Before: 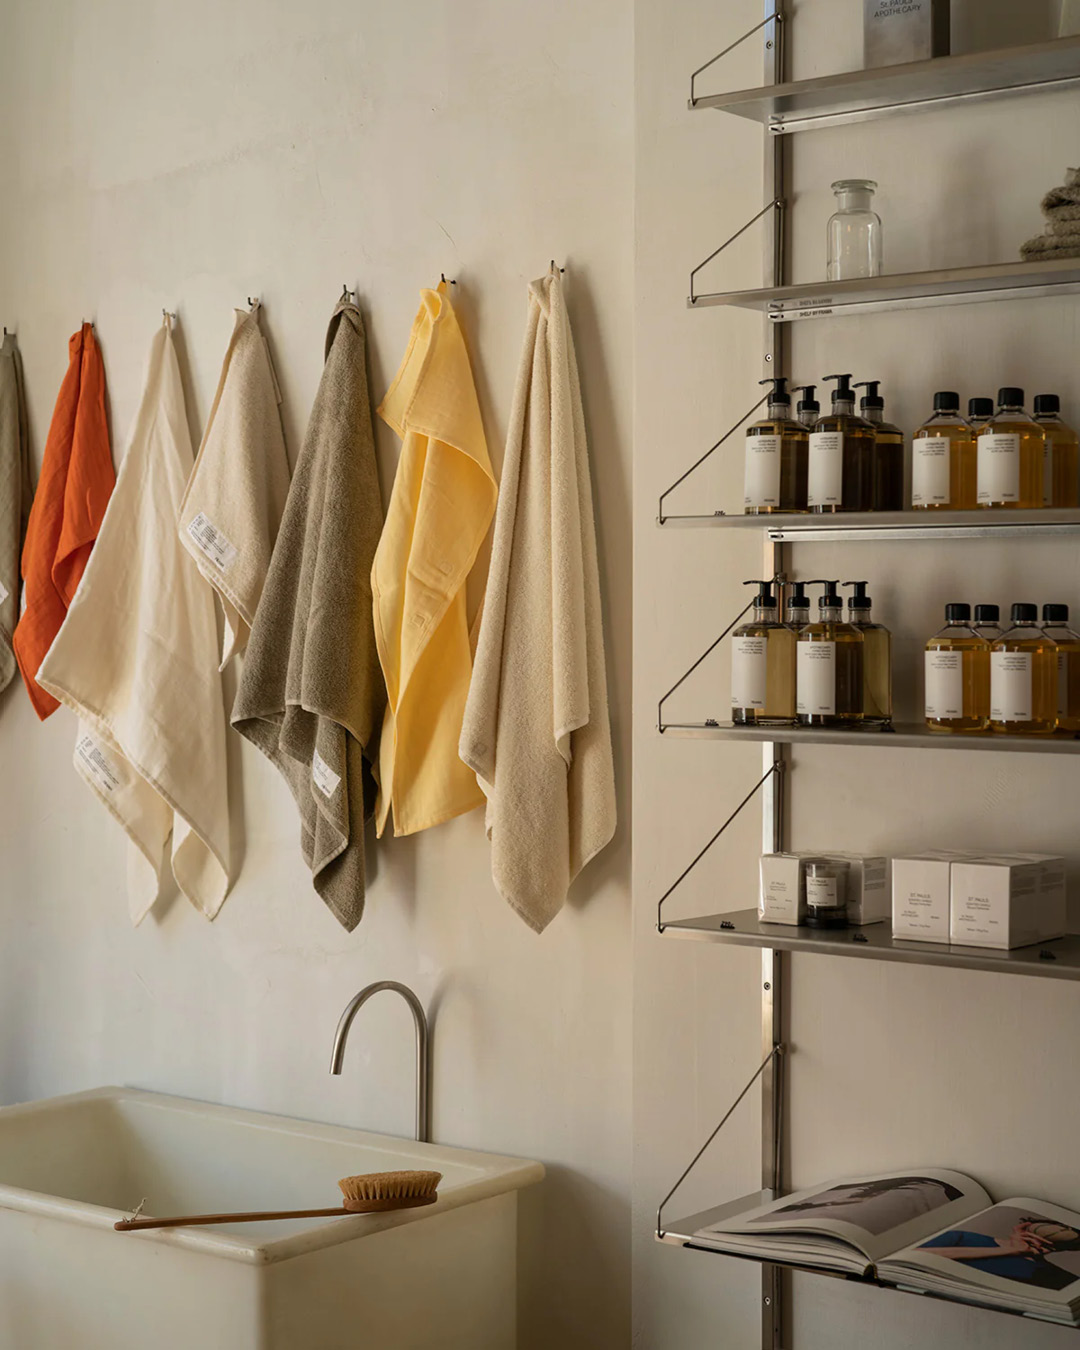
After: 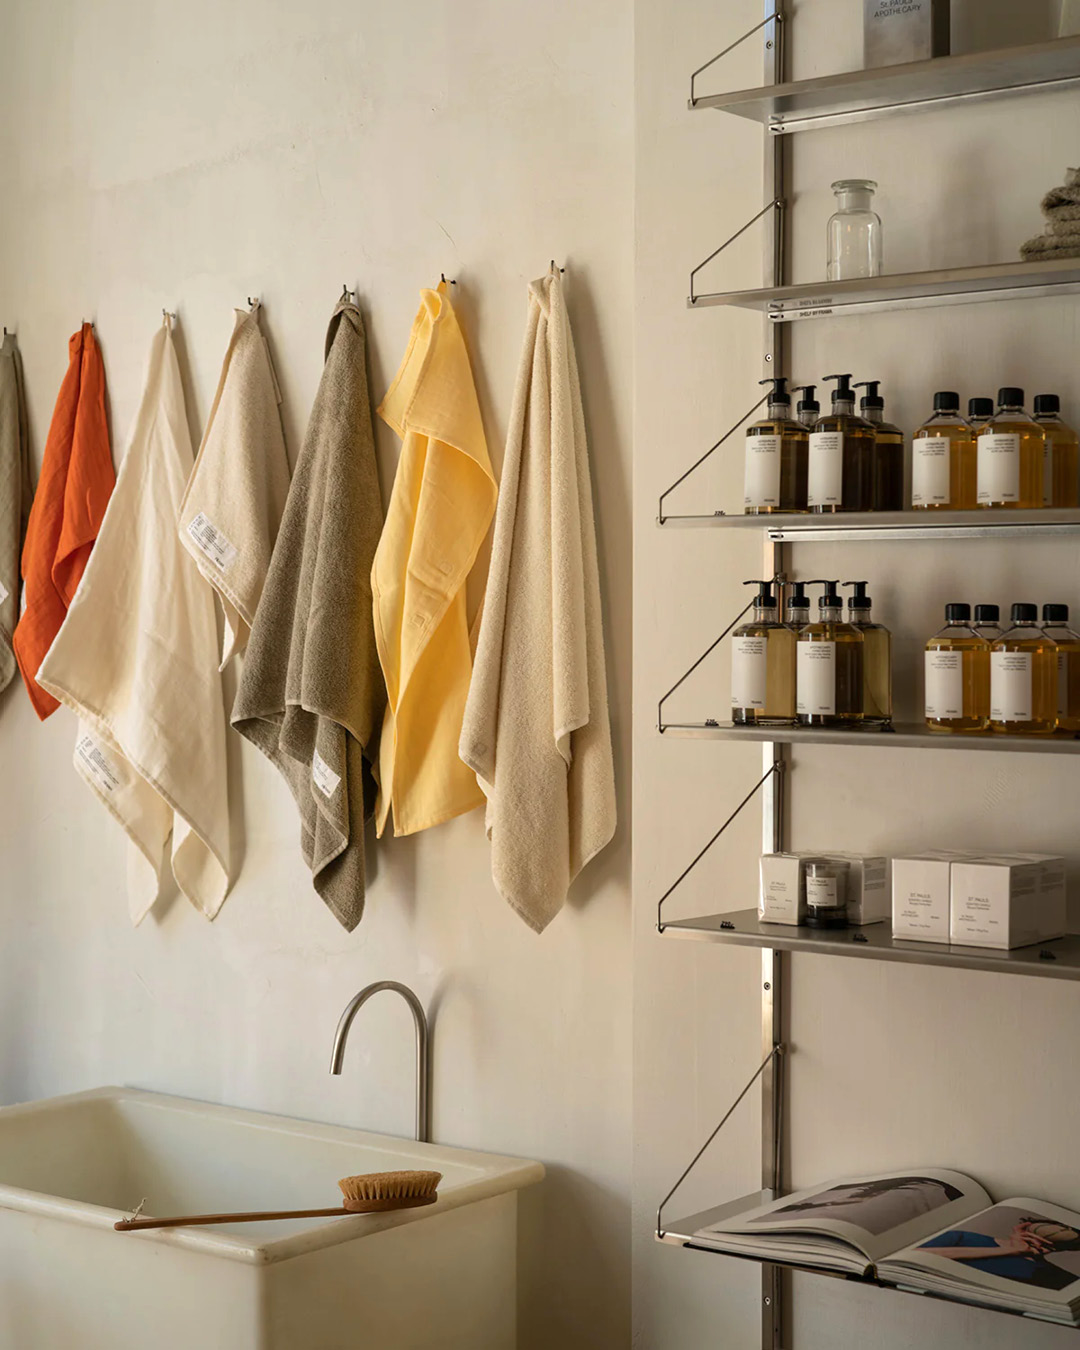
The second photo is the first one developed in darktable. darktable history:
exposure: exposure 0.248 EV, compensate highlight preservation false
